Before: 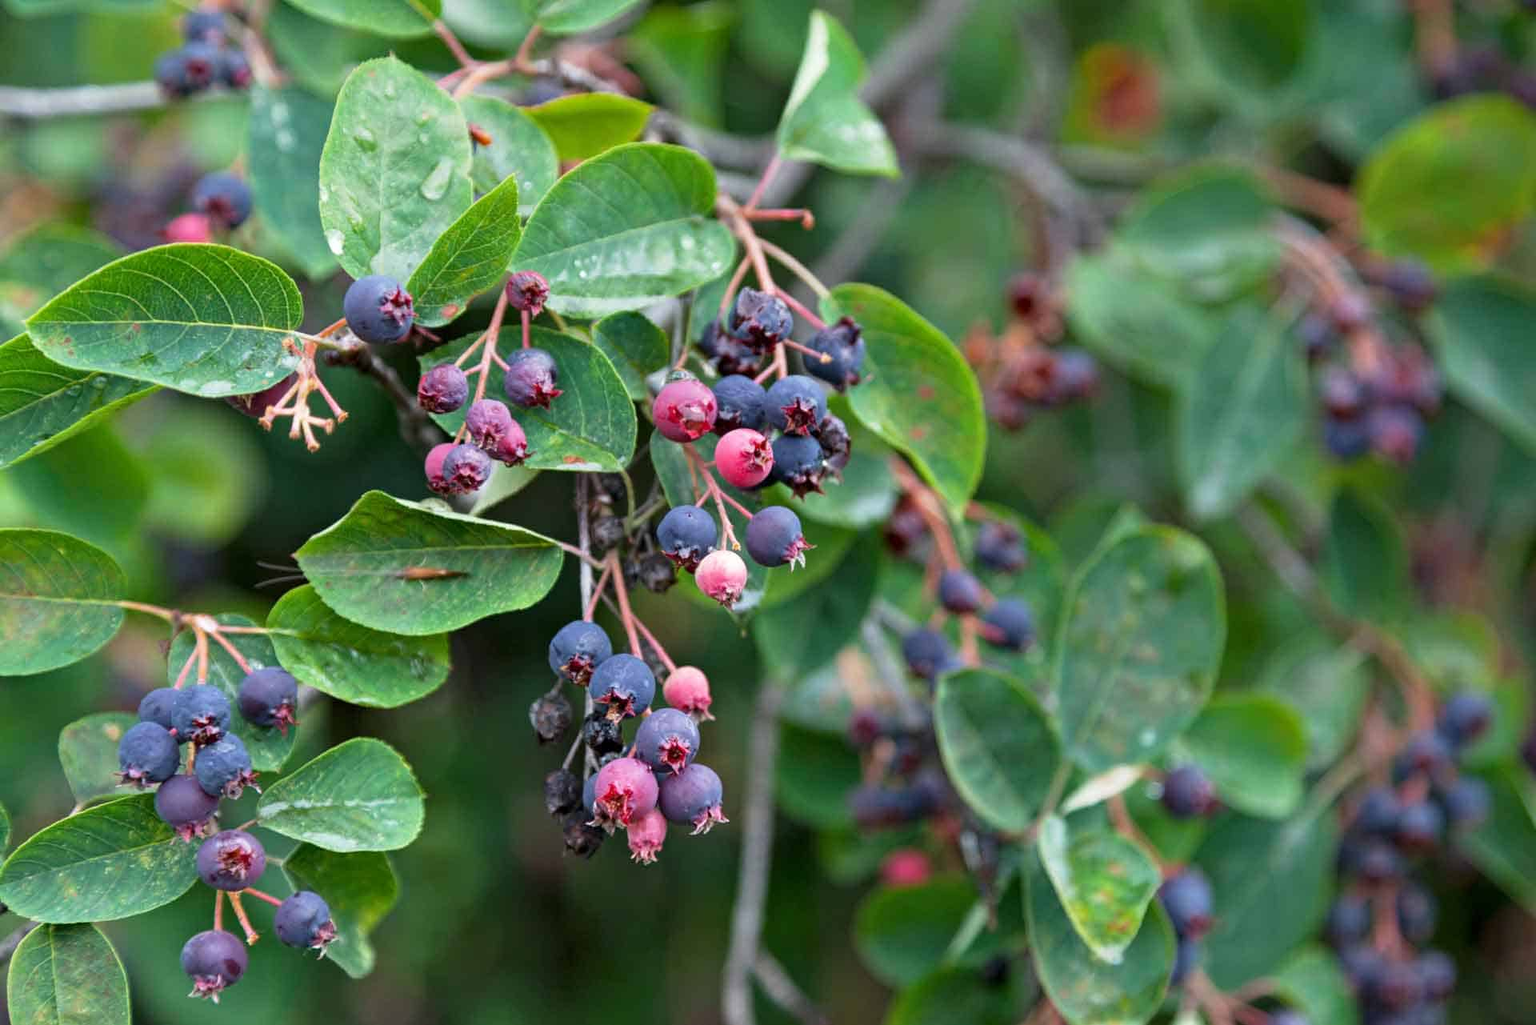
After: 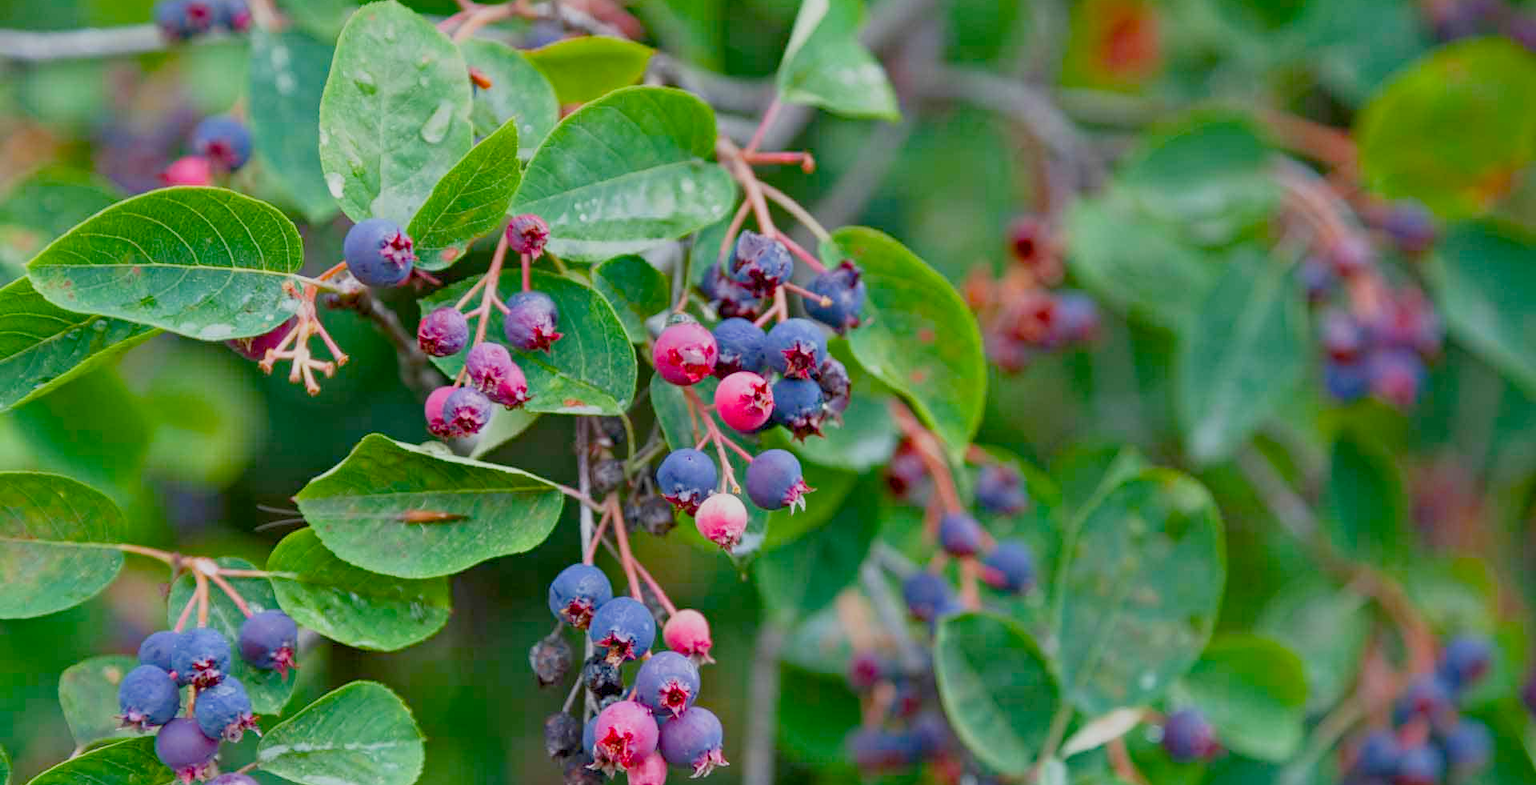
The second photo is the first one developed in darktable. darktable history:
crop: top 5.582%, bottom 17.696%
color balance rgb: highlights gain › luminance 18.003%, linear chroma grading › global chroma 0.507%, perceptual saturation grading › global saturation 20%, perceptual saturation grading › highlights -25.292%, perceptual saturation grading › shadows 49.602%, contrast -29.597%
